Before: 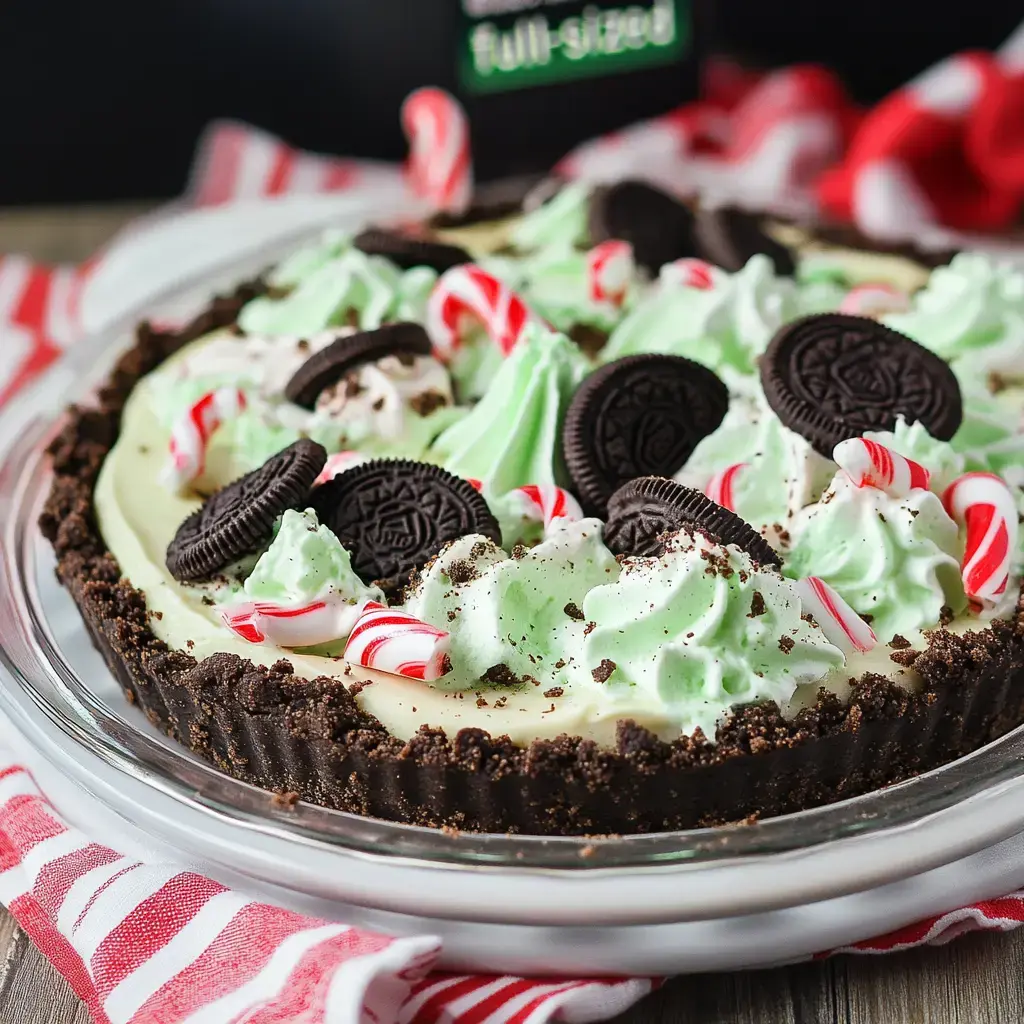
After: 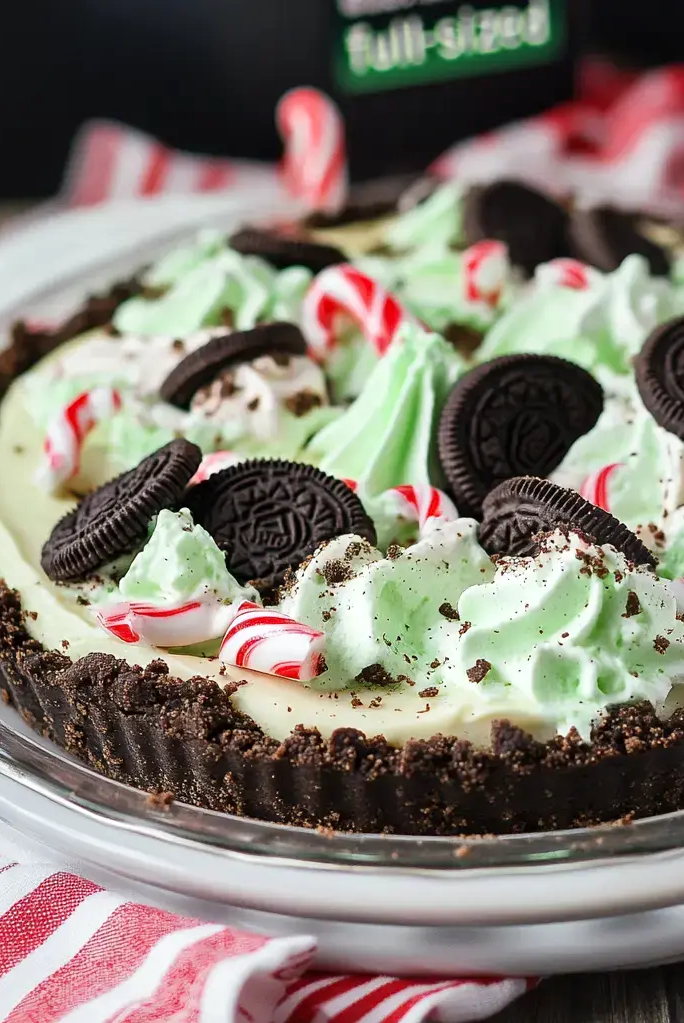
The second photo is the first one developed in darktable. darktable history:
local contrast: mode bilateral grid, contrast 19, coarseness 51, detail 120%, midtone range 0.2
crop and rotate: left 12.254%, right 20.892%
